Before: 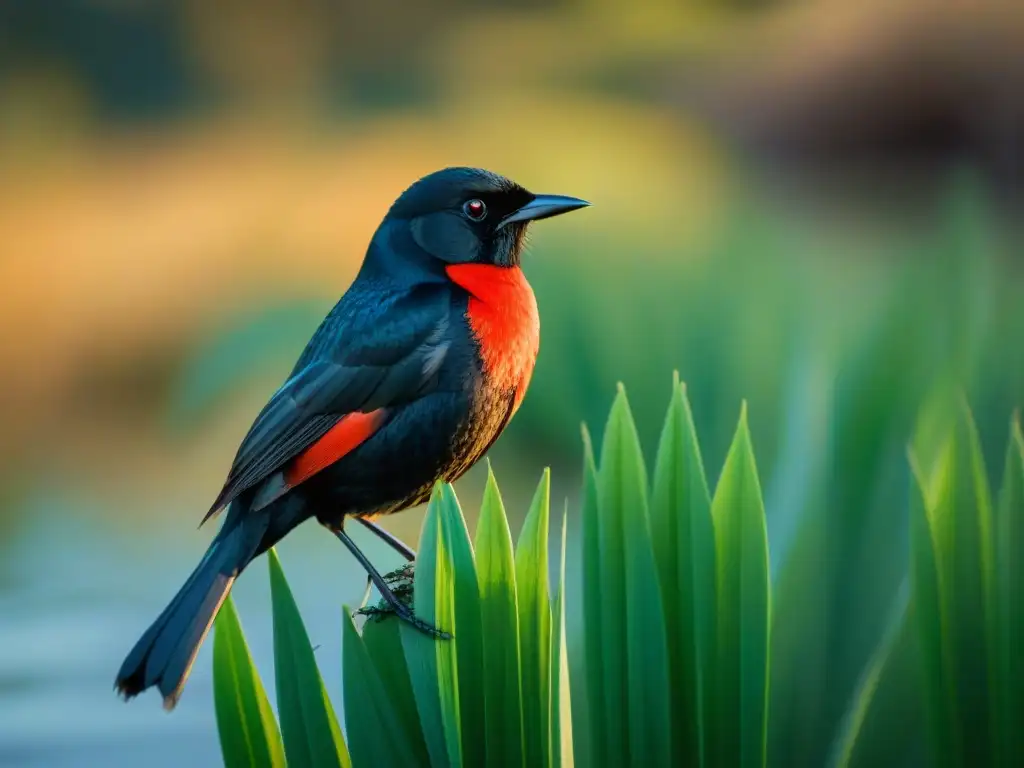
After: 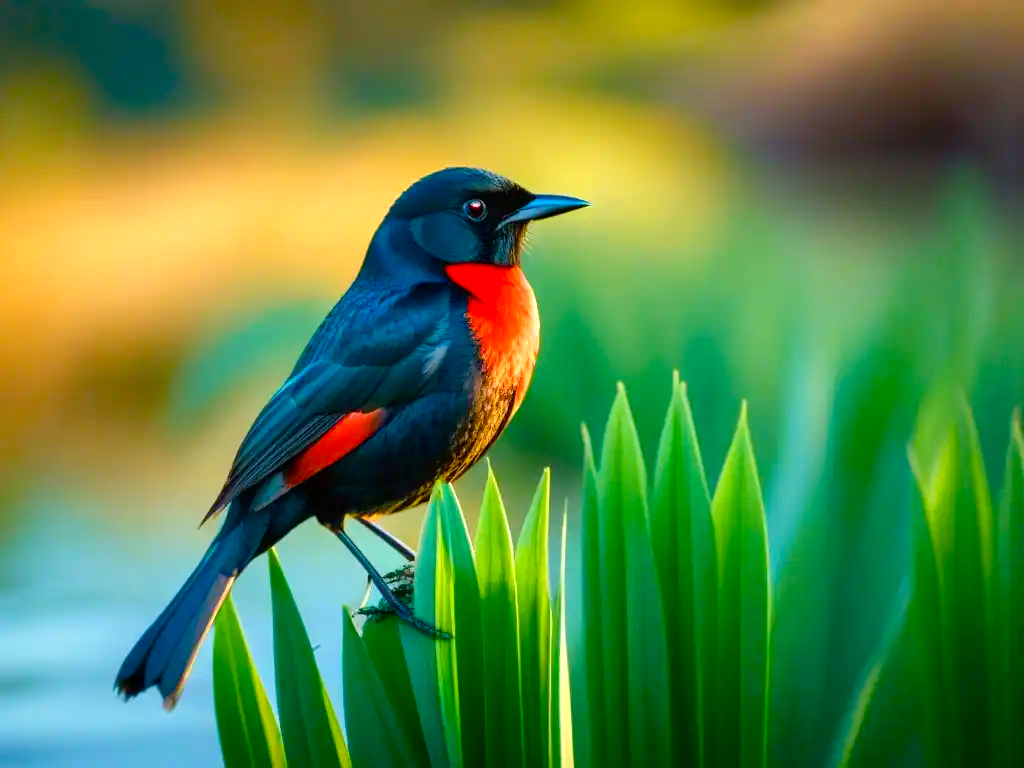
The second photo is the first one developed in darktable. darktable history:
tone equalizer: on, module defaults
color balance rgb: linear chroma grading › shadows -2.2%, linear chroma grading › highlights -15%, linear chroma grading › global chroma -10%, linear chroma grading › mid-tones -10%, perceptual saturation grading › global saturation 45%, perceptual saturation grading › highlights -50%, perceptual saturation grading › shadows 30%, perceptual brilliance grading › global brilliance 18%, global vibrance 45%
